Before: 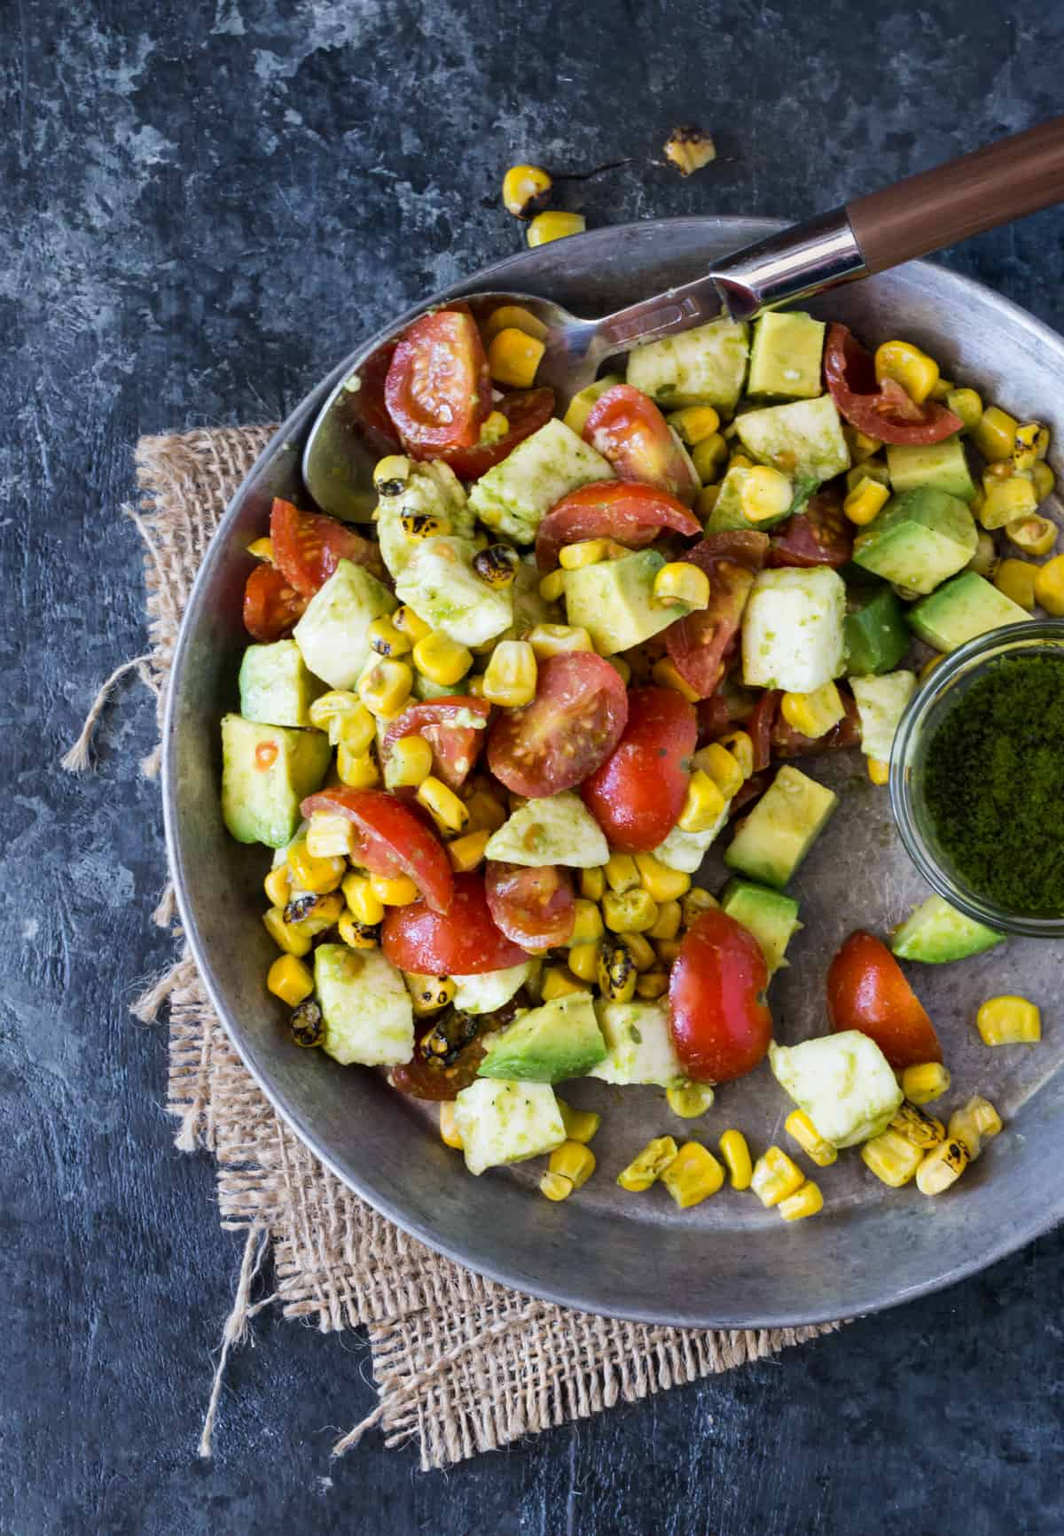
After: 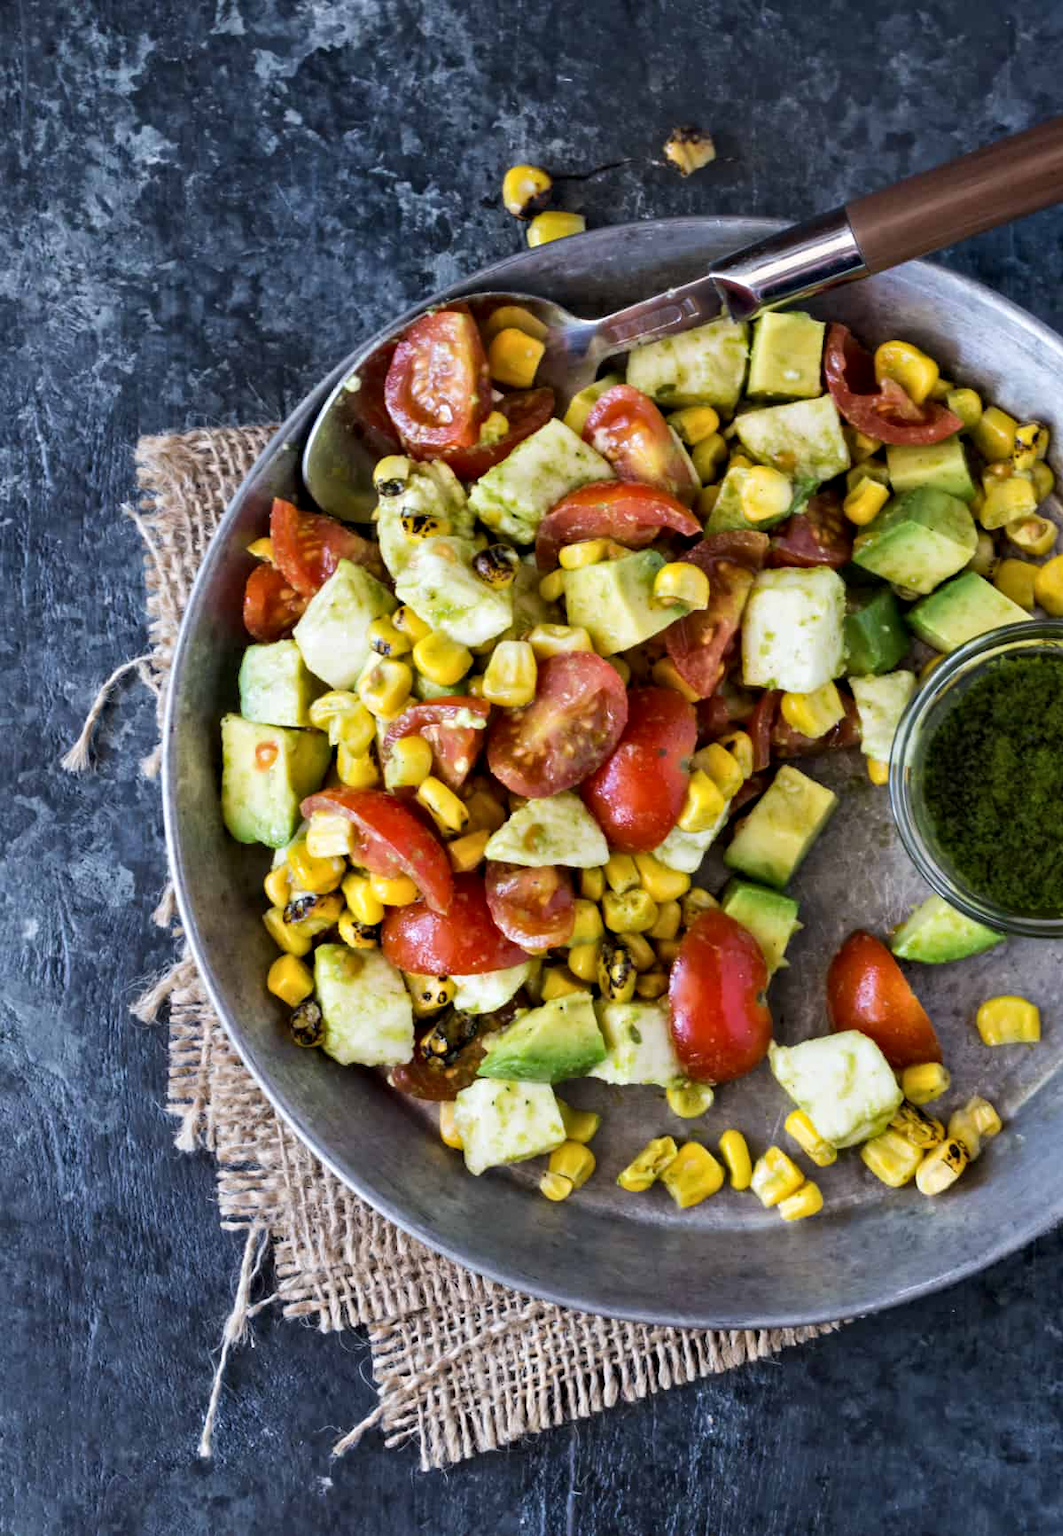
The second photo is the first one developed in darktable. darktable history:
contrast equalizer: octaves 7, y [[0.5, 0.5, 0.544, 0.569, 0.5, 0.5], [0.5 ×6], [0.5 ×6], [0 ×6], [0 ×6]]
